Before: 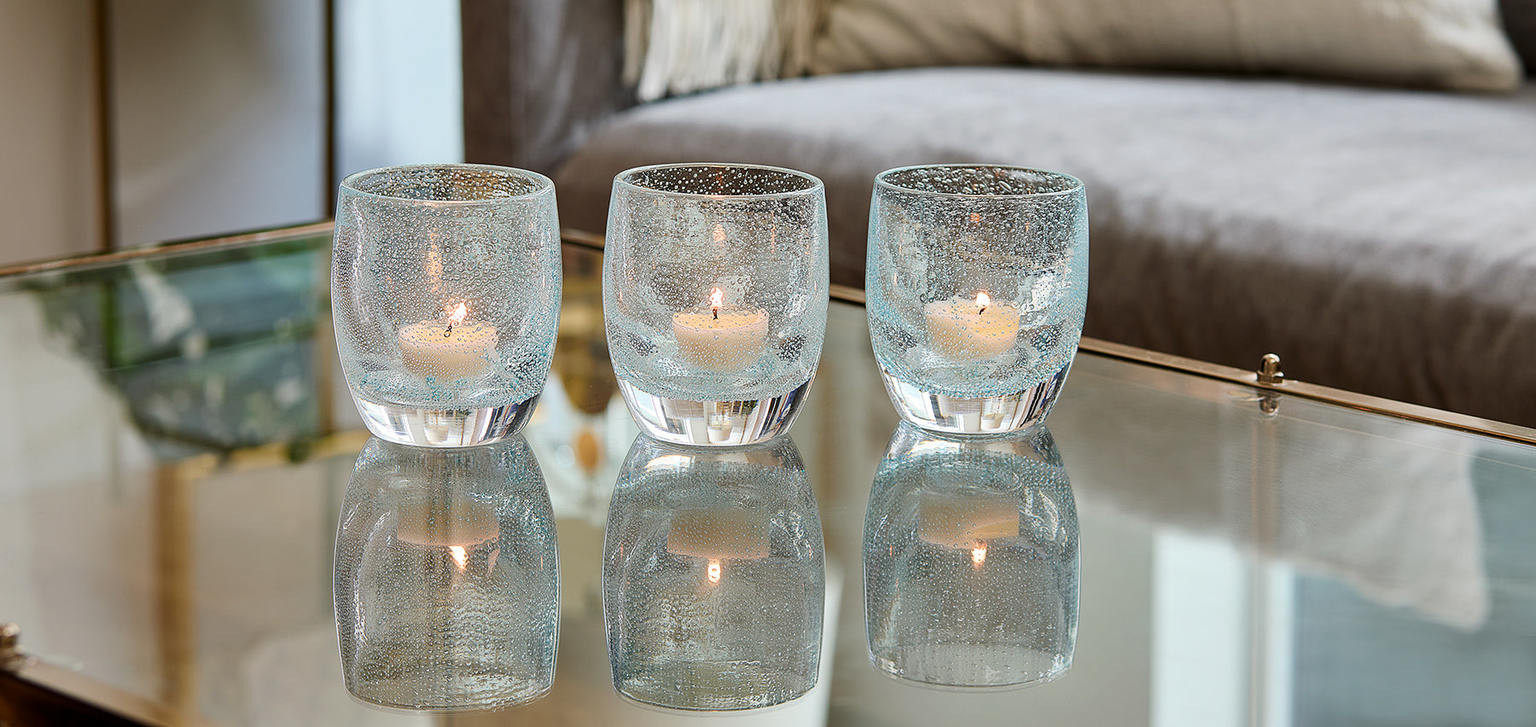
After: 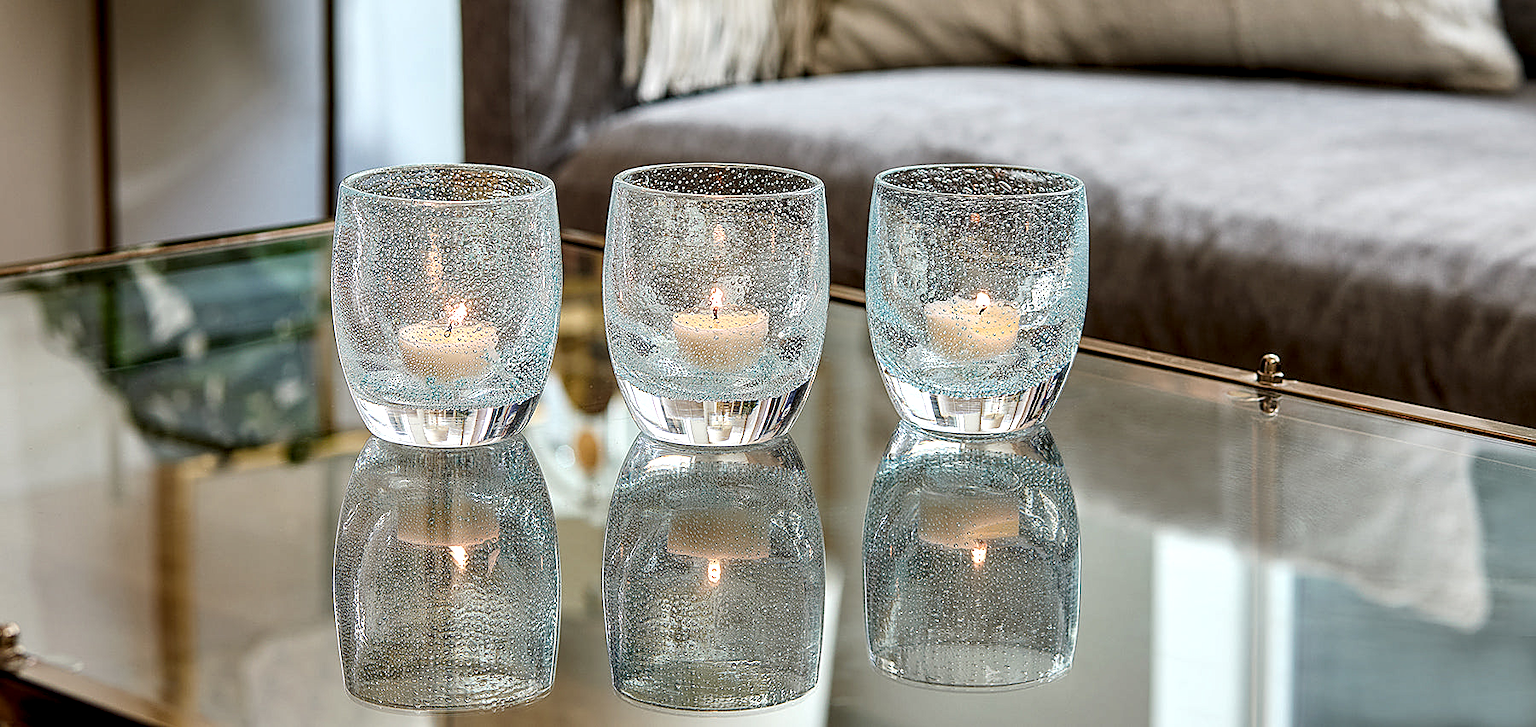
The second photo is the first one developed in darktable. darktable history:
sharpen: on, module defaults
shadows and highlights: radius 331.3, shadows 54.42, highlights -99.71, compress 94.37%, soften with gaussian
local contrast: detail 160%
